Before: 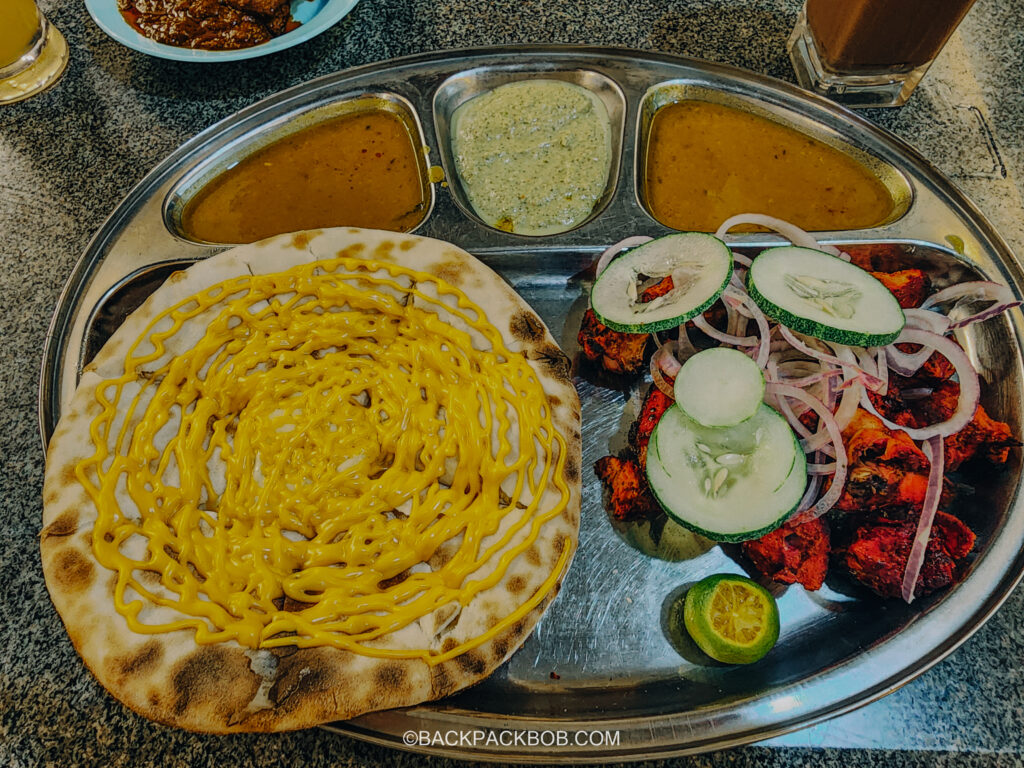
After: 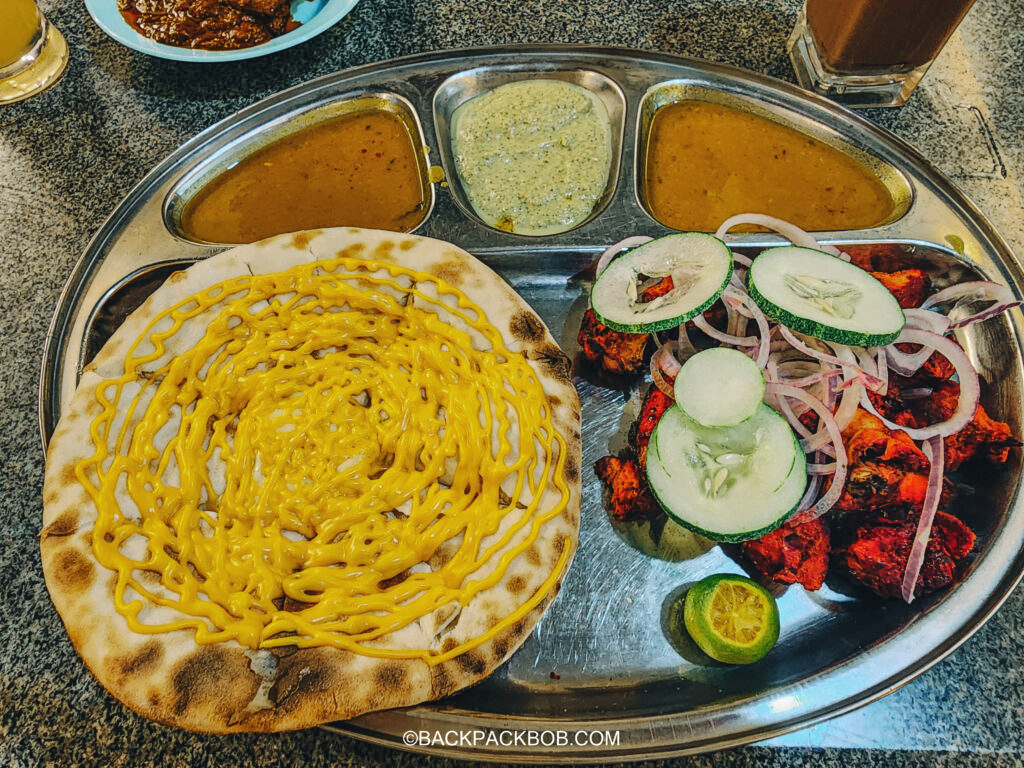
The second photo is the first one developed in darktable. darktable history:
exposure: black level correction -0.002, exposure 0.529 EV, compensate exposure bias true, compensate highlight preservation false
tone equalizer: edges refinement/feathering 500, mask exposure compensation -1.57 EV, preserve details no
